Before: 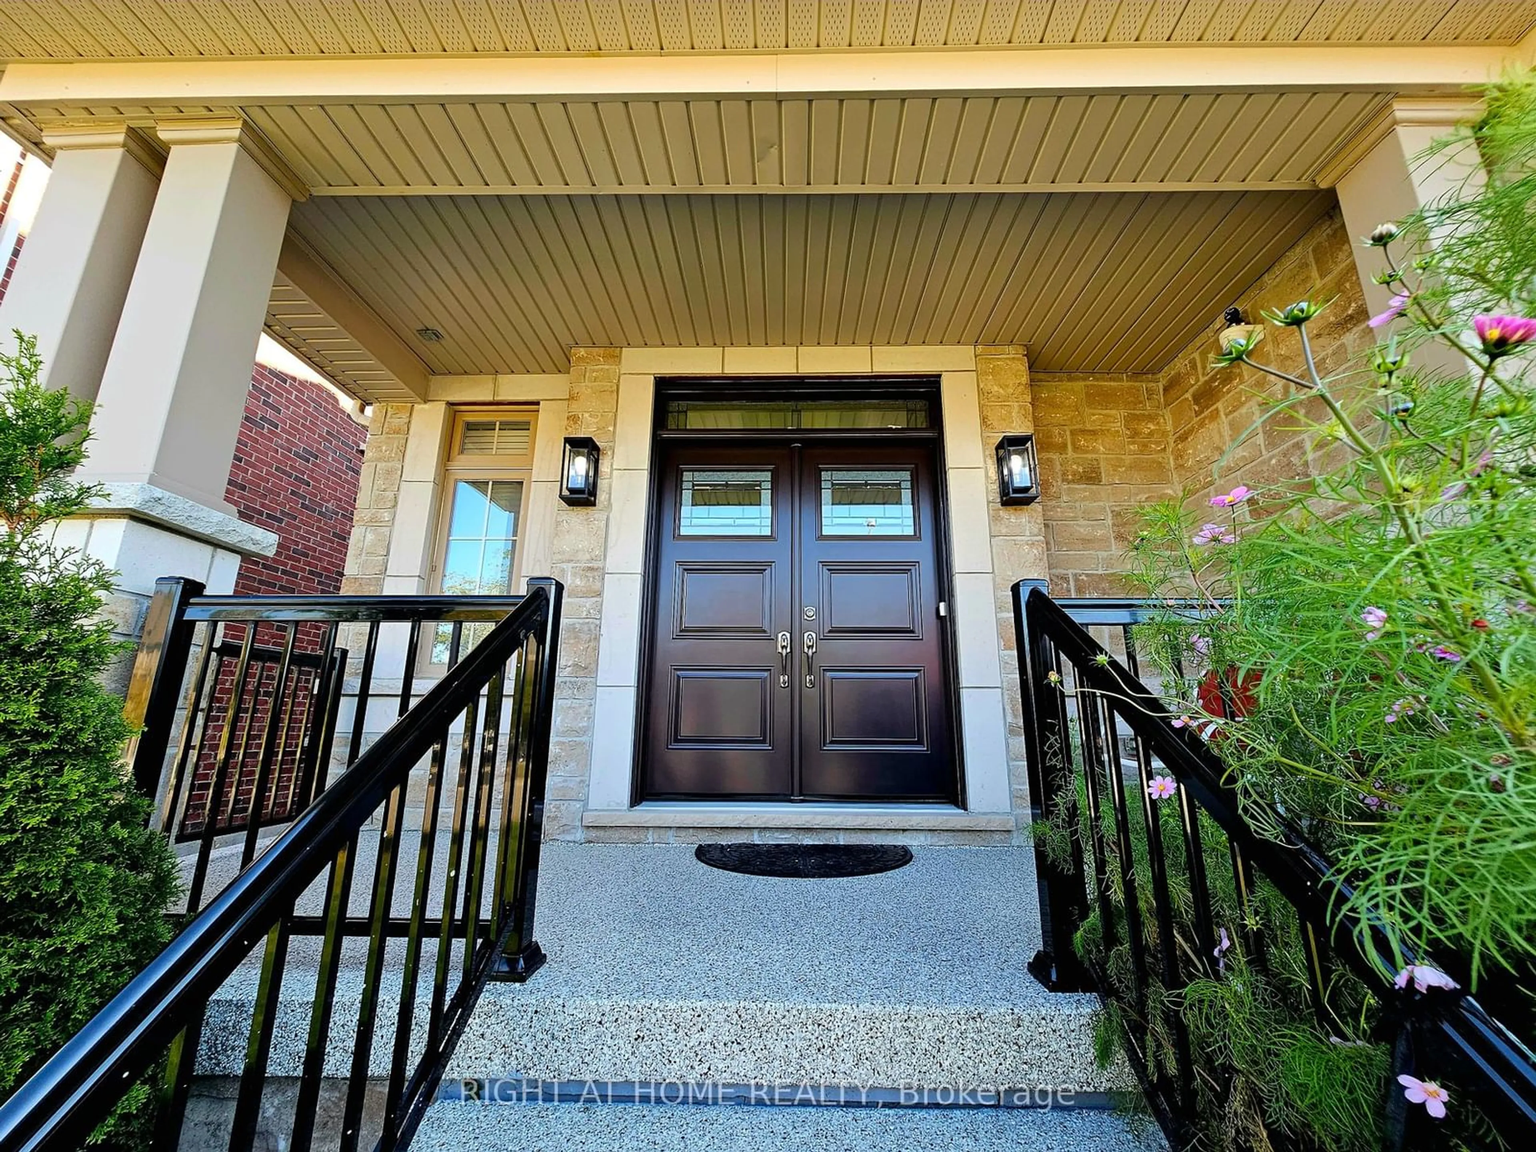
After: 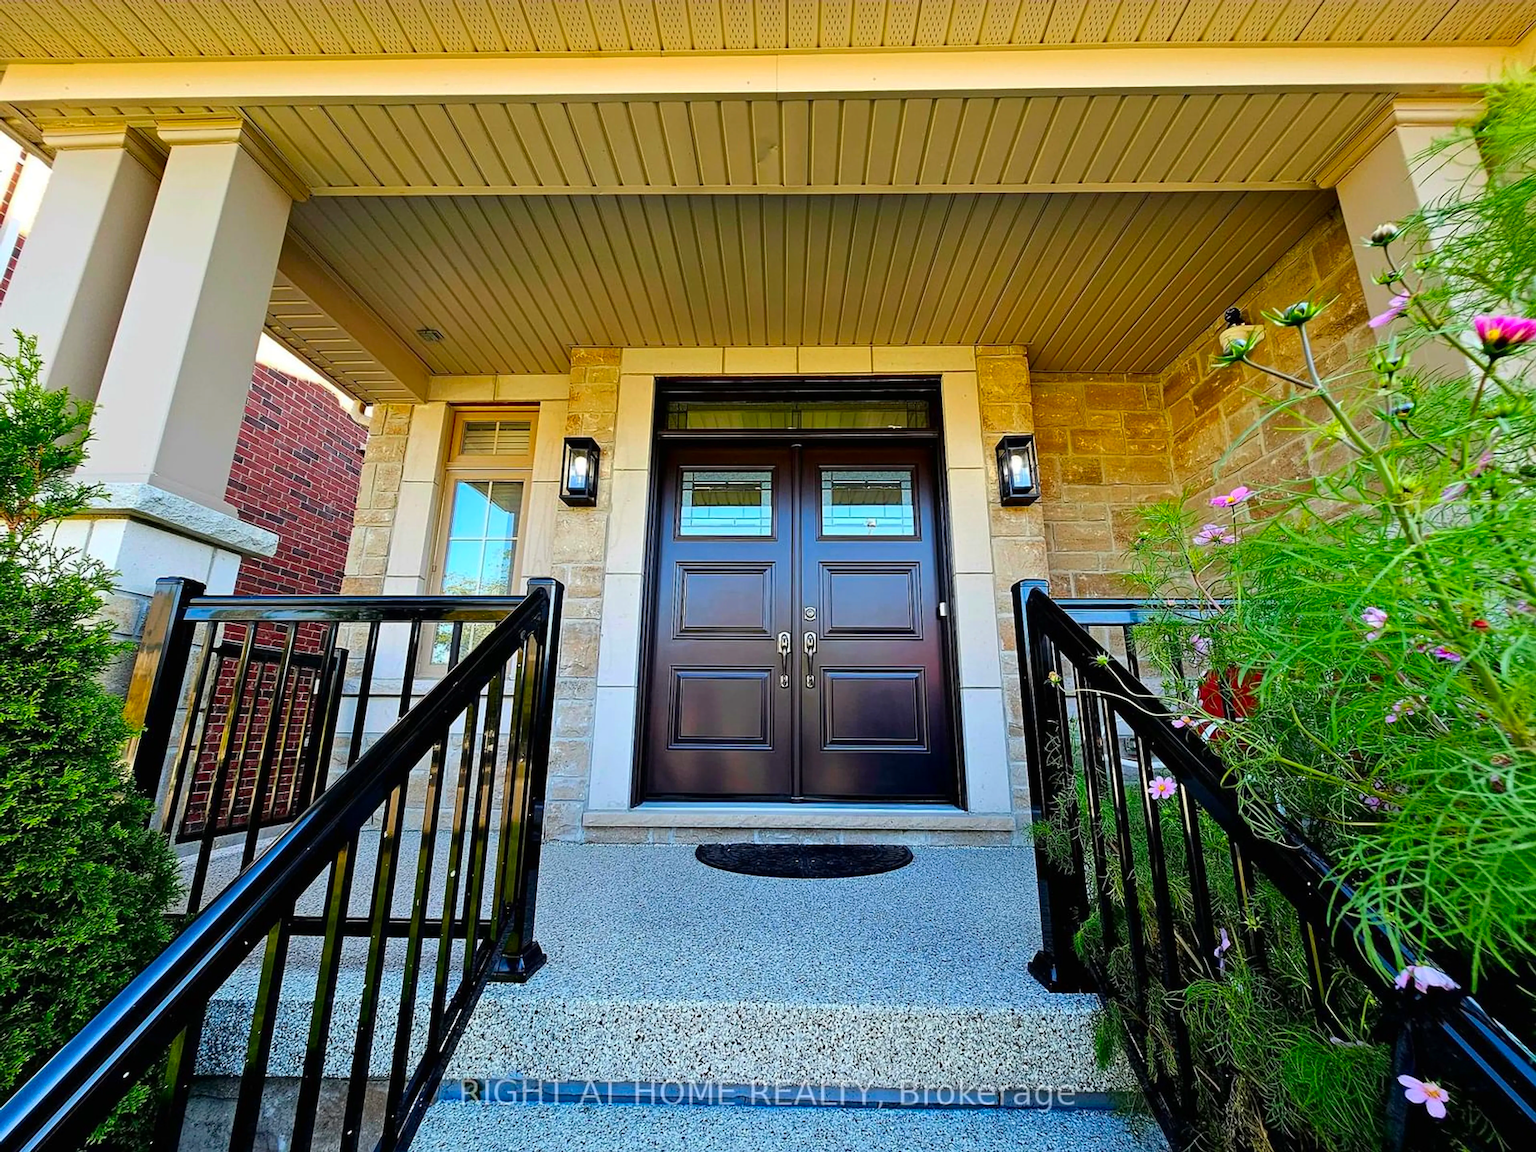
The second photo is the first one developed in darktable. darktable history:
contrast brightness saturation: brightness -0.017, saturation 0.347
